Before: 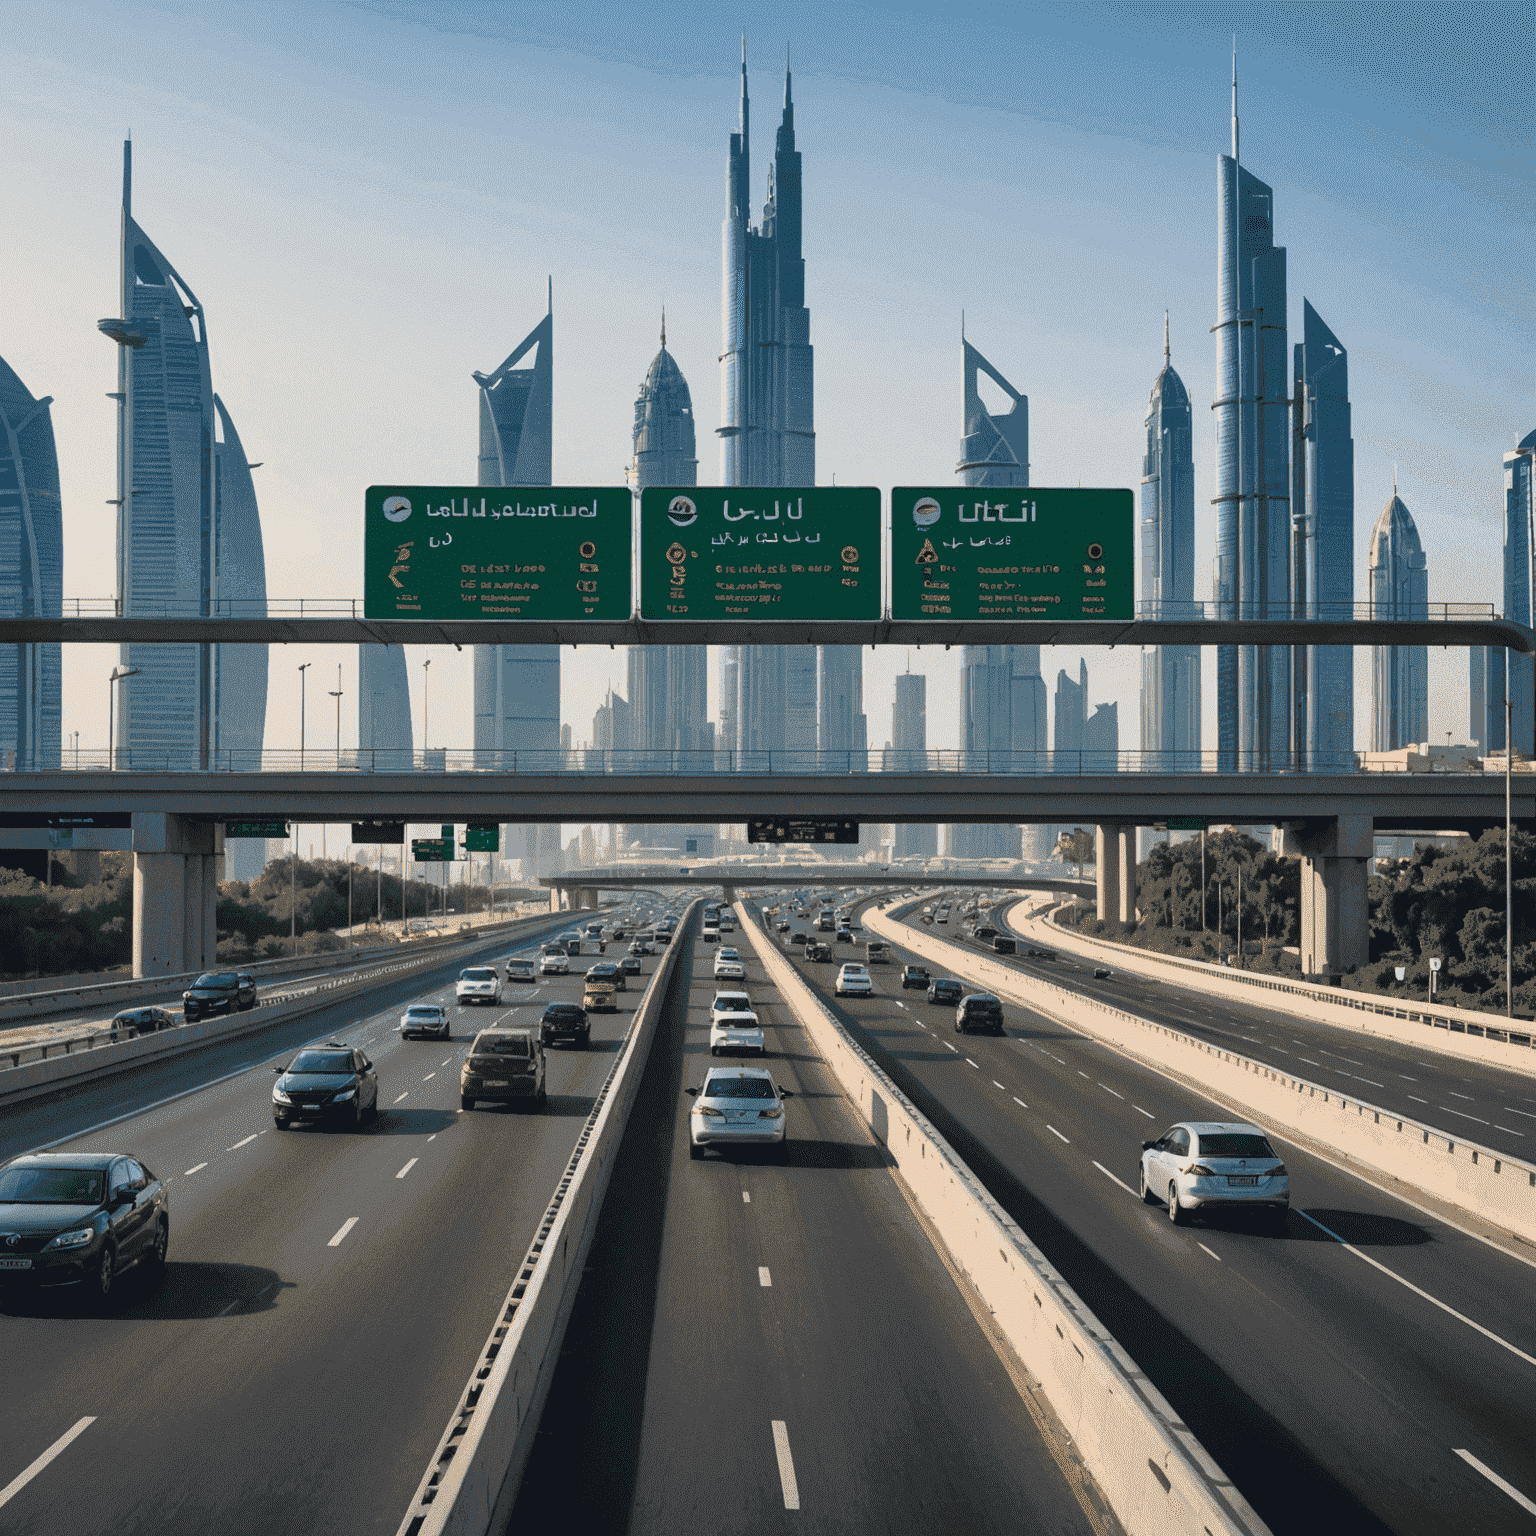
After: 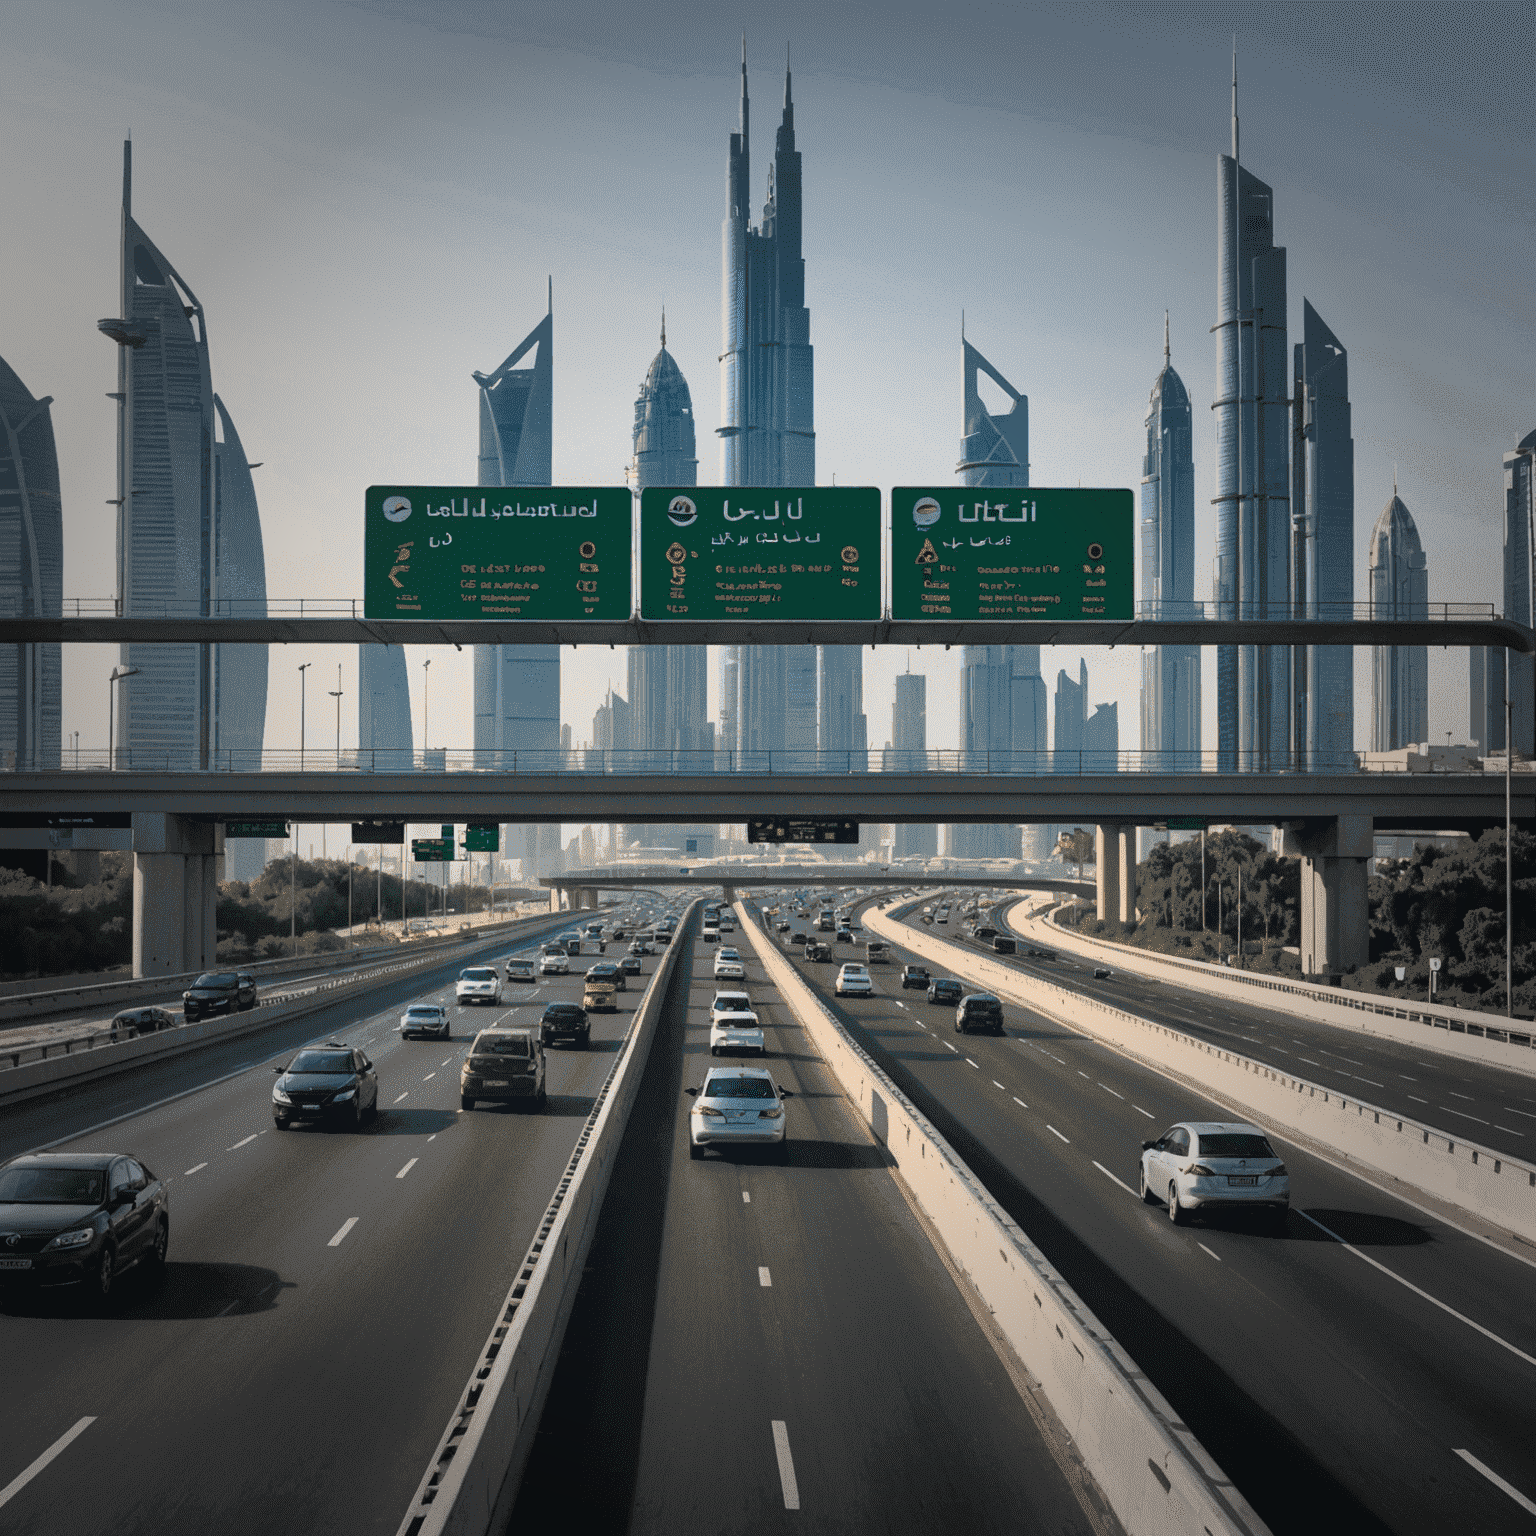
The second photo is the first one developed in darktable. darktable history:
vignetting: fall-off start 48.41%, automatic ratio true, width/height ratio 1.29, unbound false
